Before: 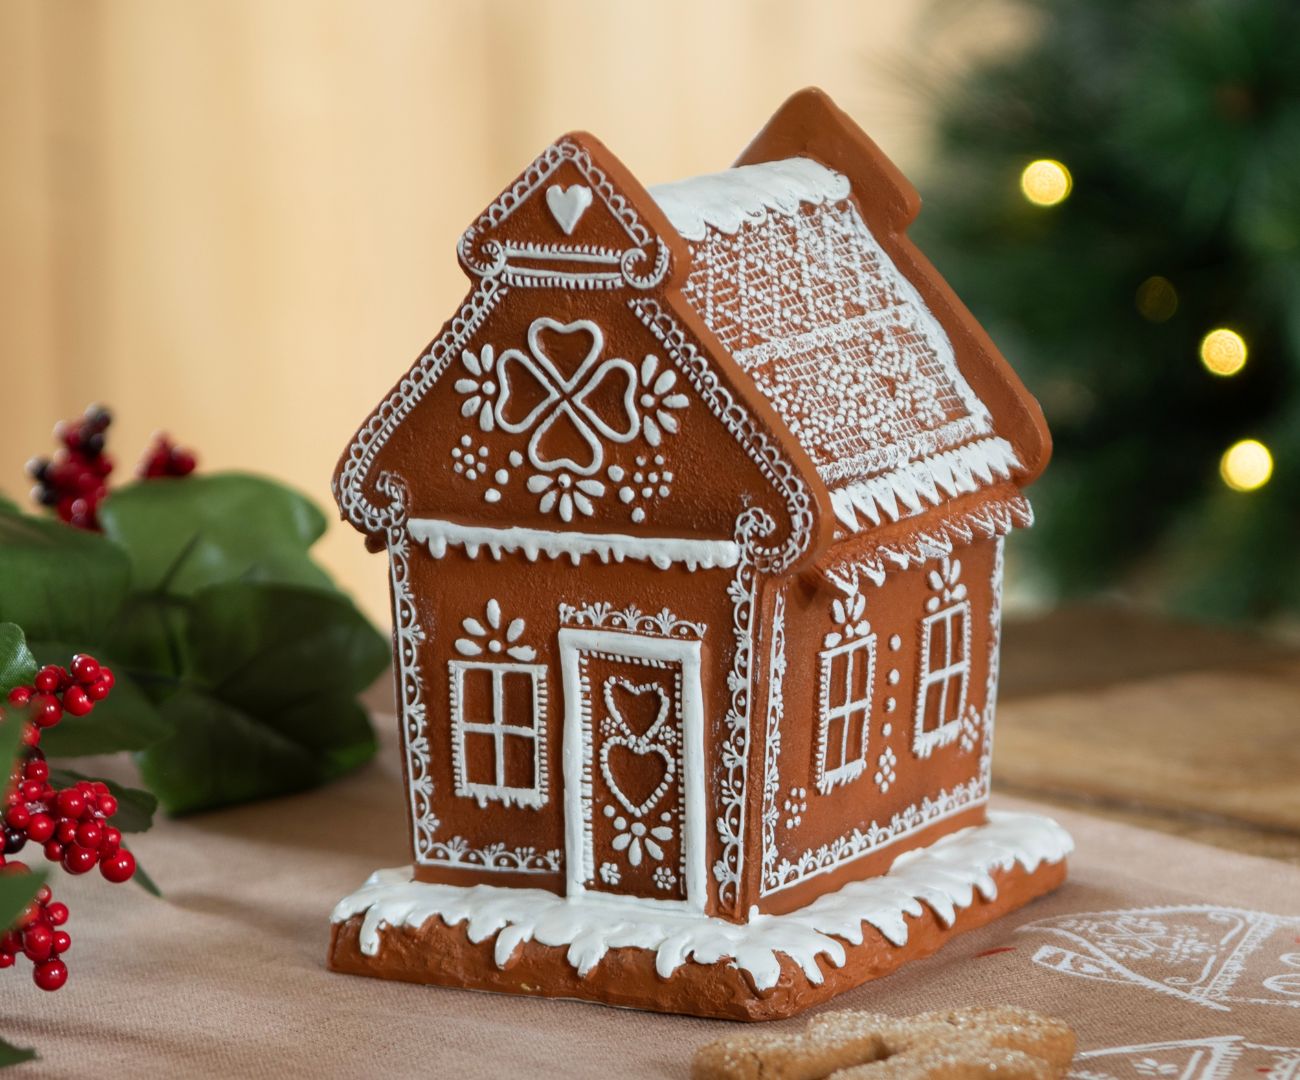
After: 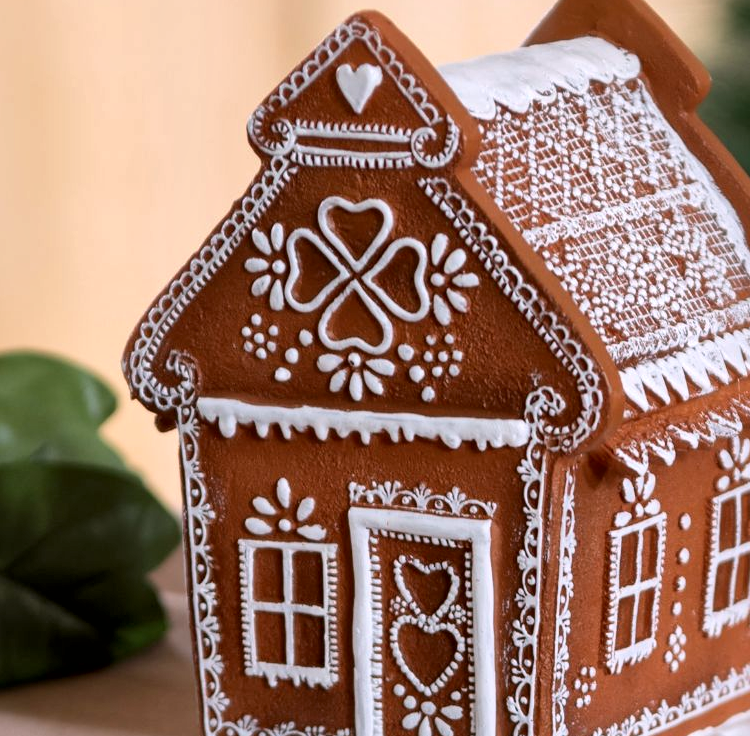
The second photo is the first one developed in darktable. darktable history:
white balance: red 1.05, blue 1.072
local contrast: mode bilateral grid, contrast 20, coarseness 50, detail 171%, midtone range 0.2
crop: left 16.202%, top 11.208%, right 26.045%, bottom 20.557%
